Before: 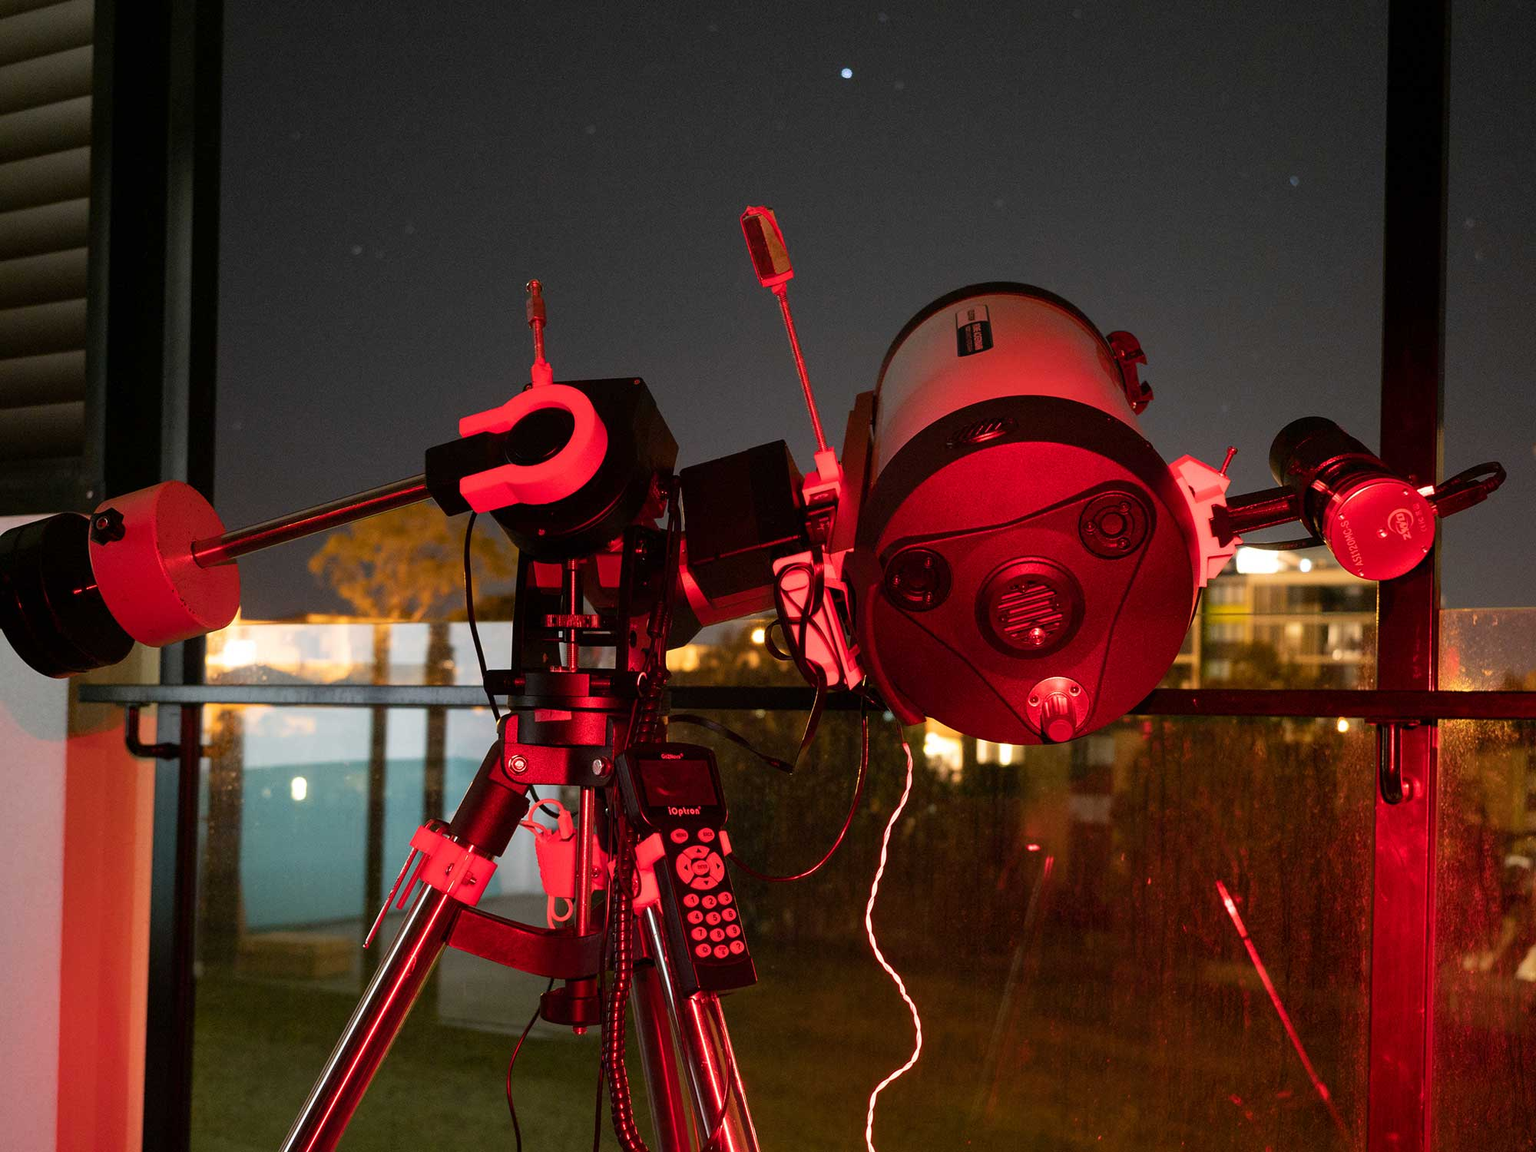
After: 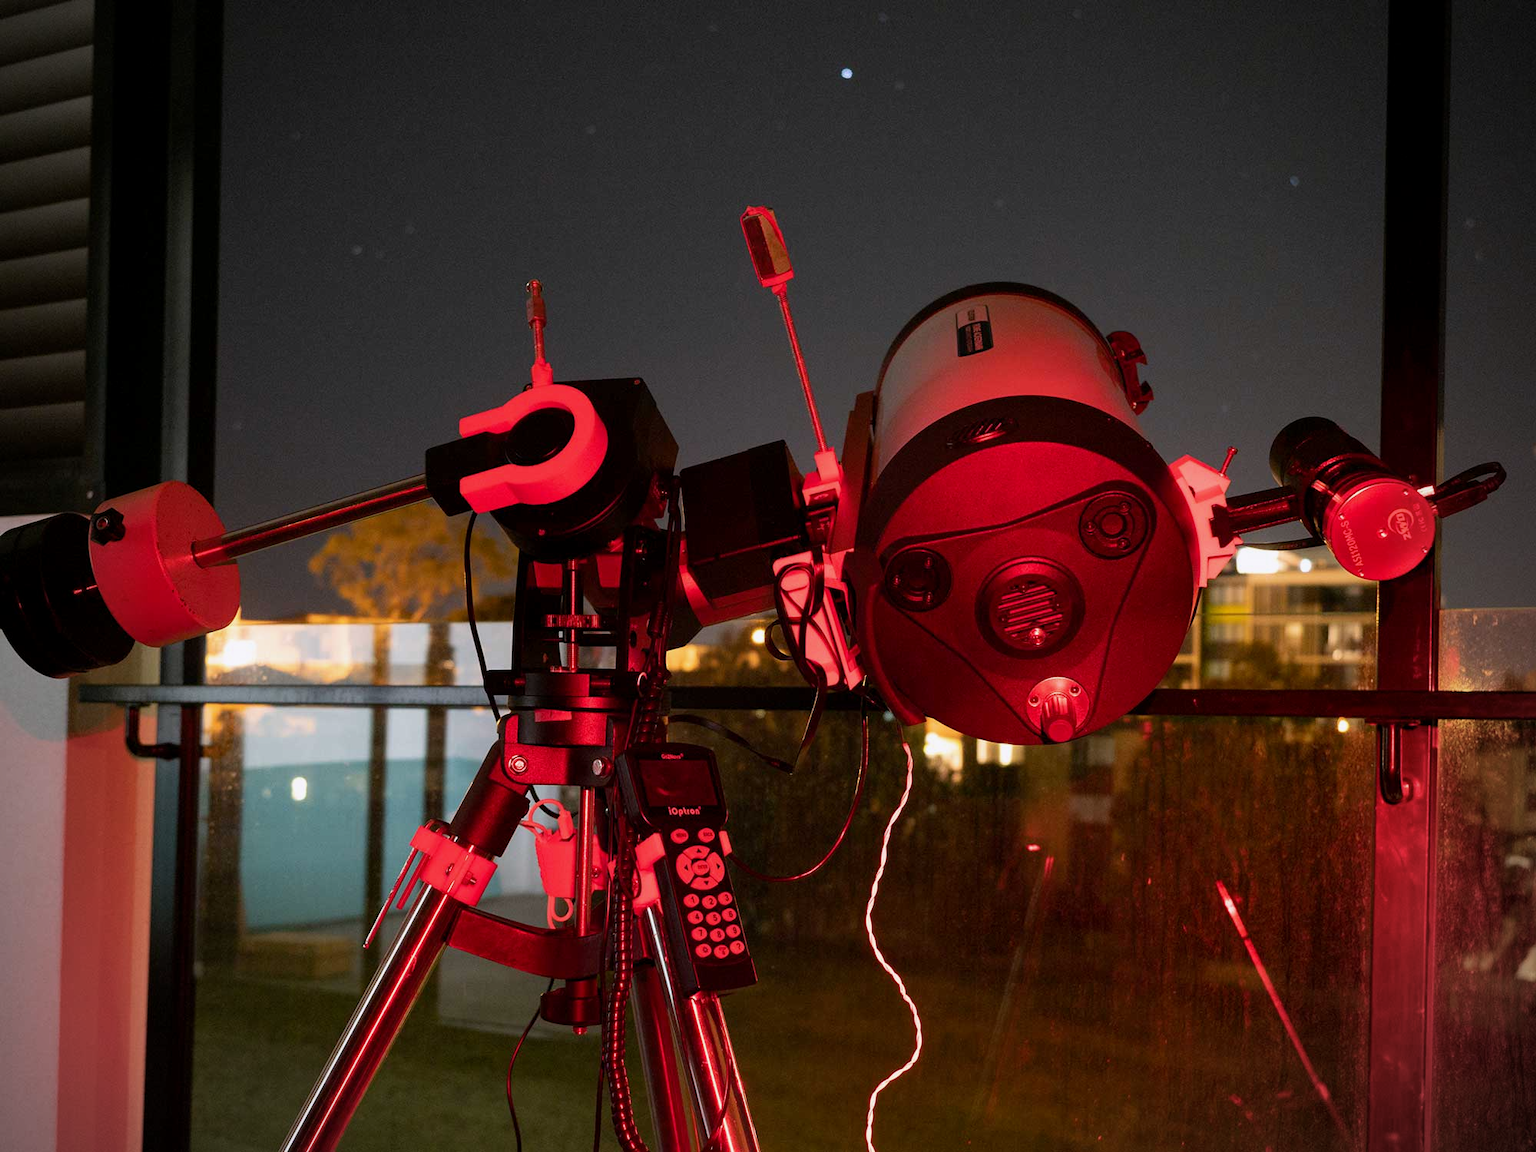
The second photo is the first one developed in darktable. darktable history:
vignetting: fall-off start 79.88%
exposure: black level correction 0.001, exposure -0.125 EV, compensate exposure bias true, compensate highlight preservation false
white balance: red 1.004, blue 1.024
